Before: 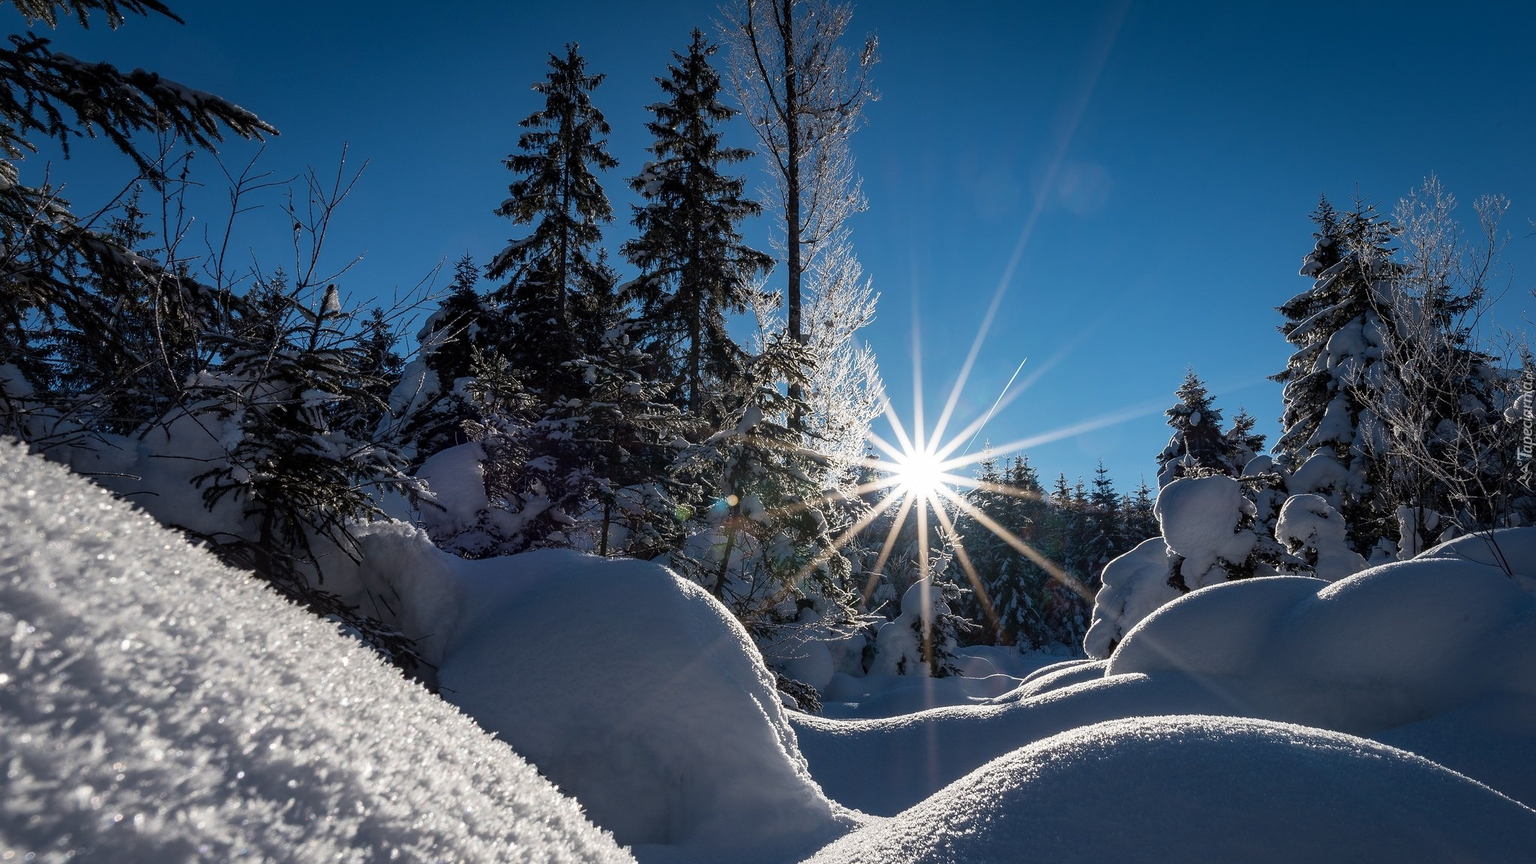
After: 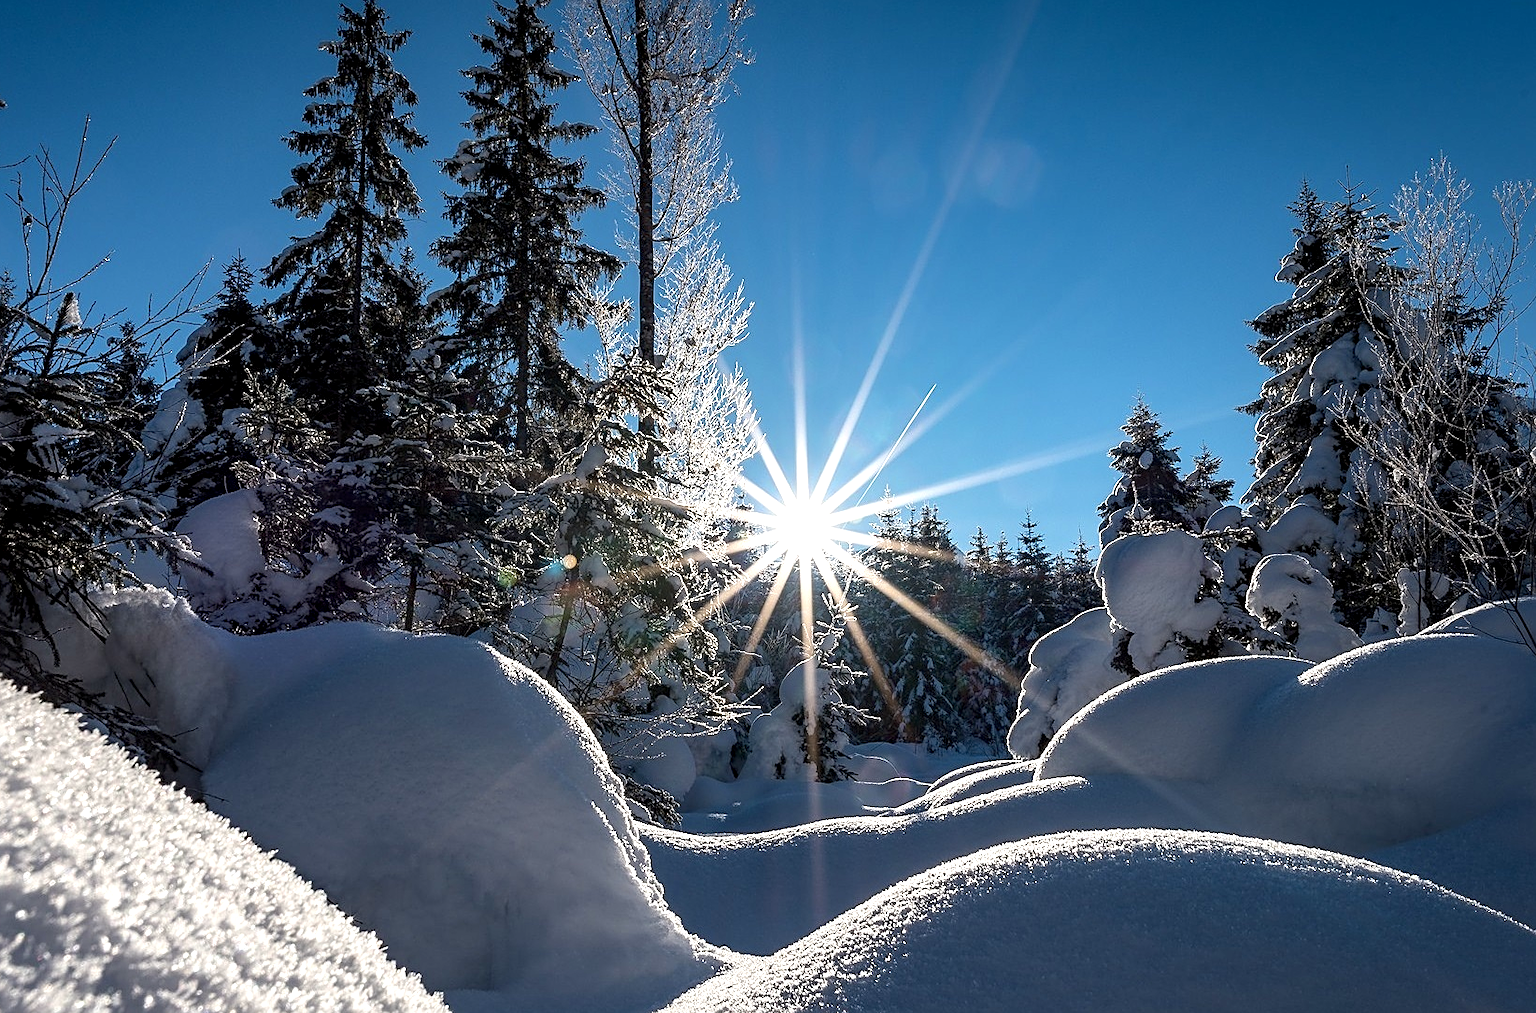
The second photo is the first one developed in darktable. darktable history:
local contrast: highlights 100%, shadows 100%, detail 120%, midtone range 0.2
sharpen: on, module defaults
crop and rotate: left 17.959%, top 5.771%, right 1.742%
white balance: red 1.009, blue 0.985
exposure: black level correction 0.001, exposure 0.5 EV, compensate exposure bias true, compensate highlight preservation false
